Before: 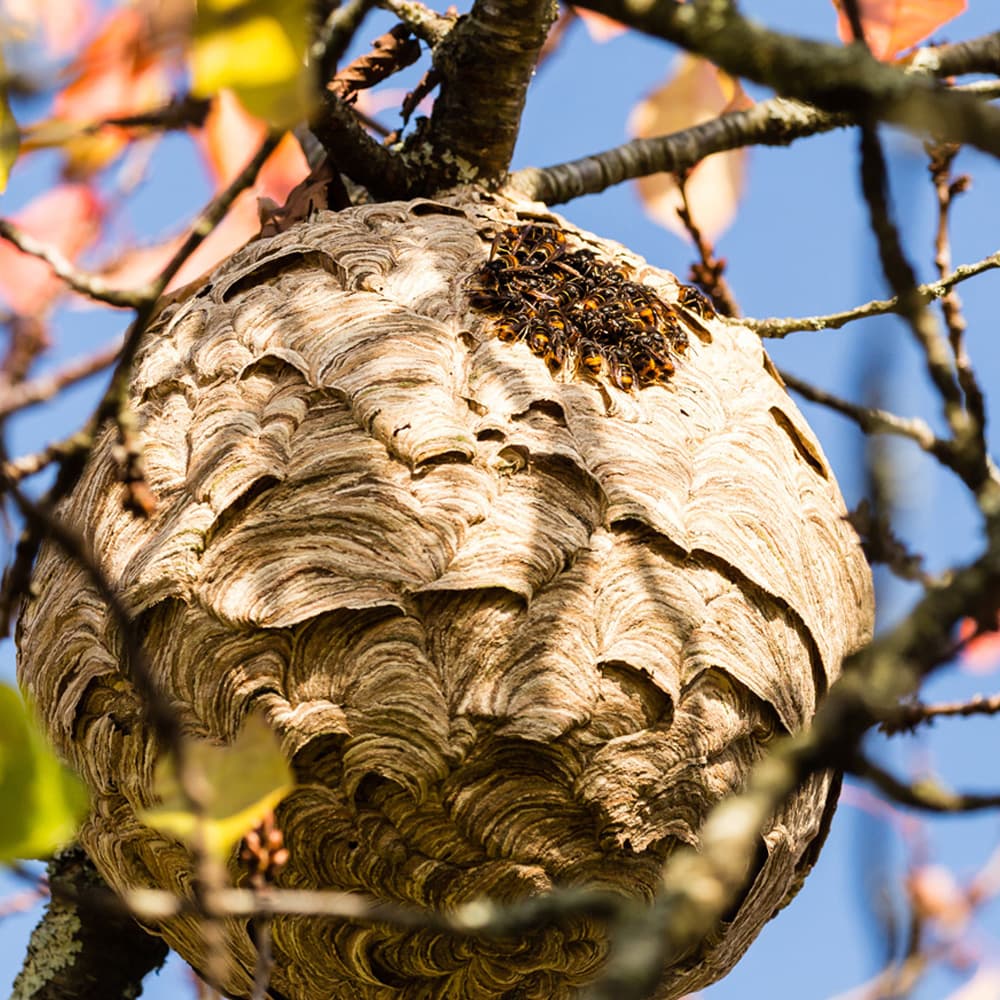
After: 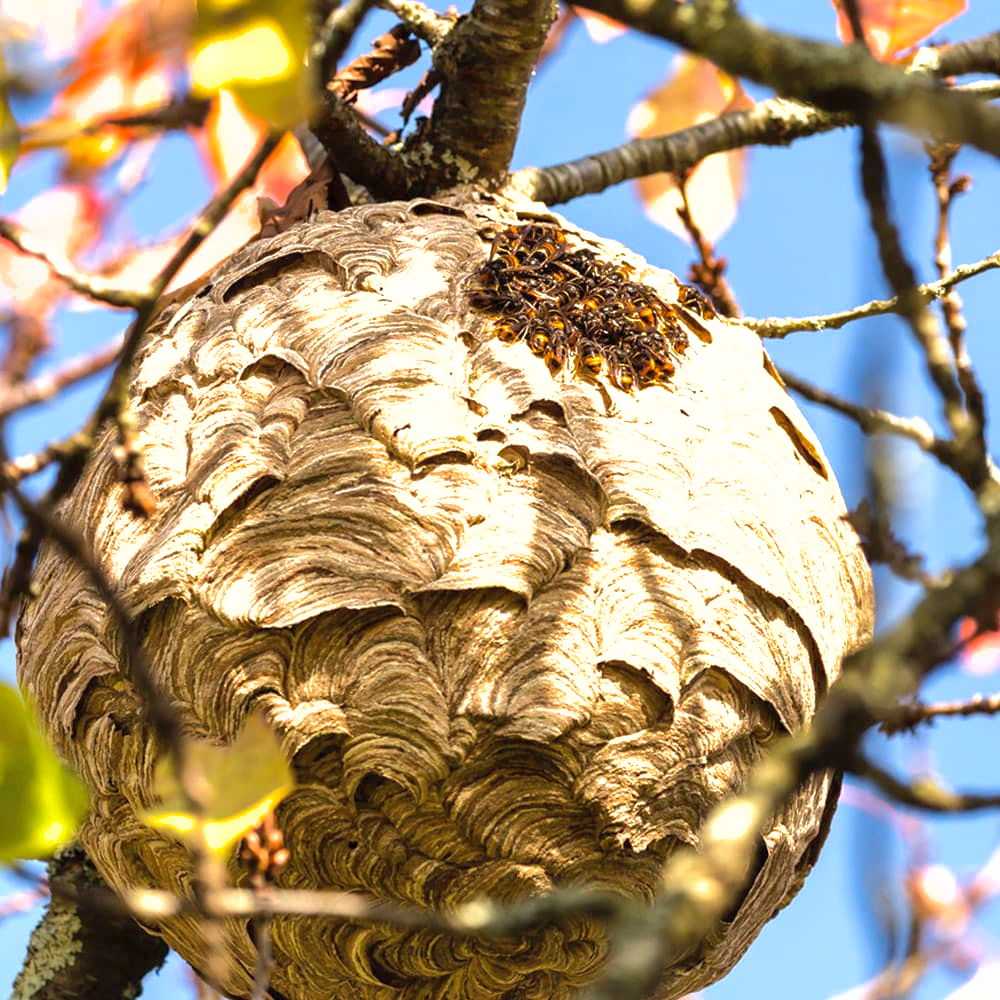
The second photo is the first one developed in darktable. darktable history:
exposure: black level correction 0, exposure 0.7 EV, compensate exposure bias true, compensate highlight preservation false
shadows and highlights: on, module defaults
